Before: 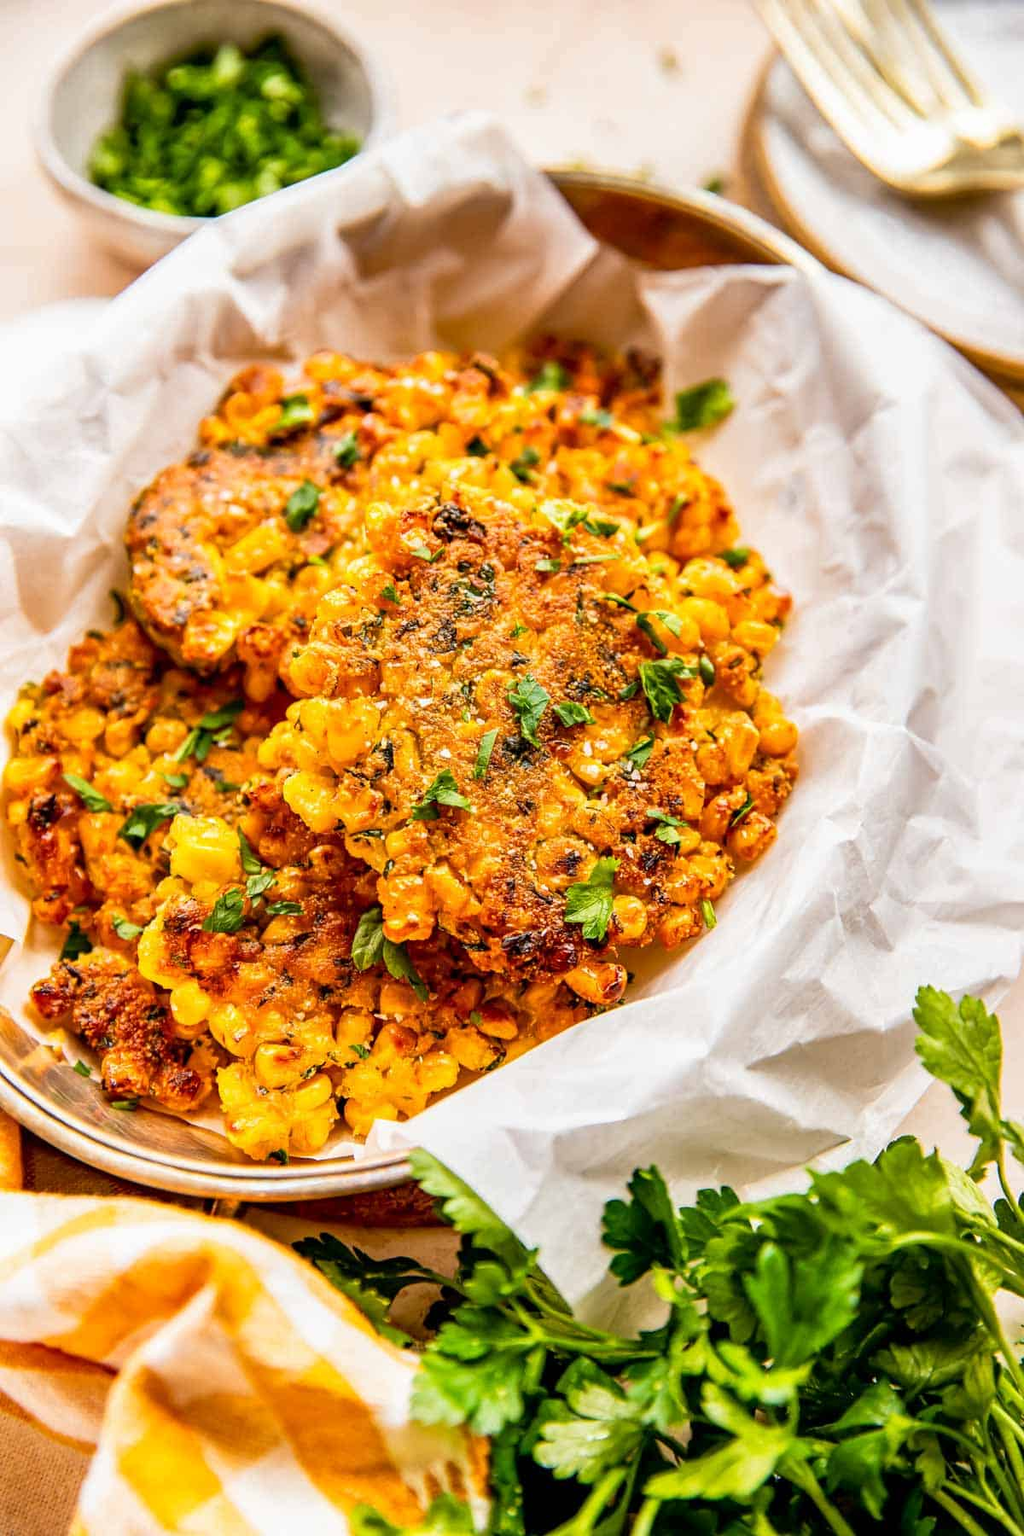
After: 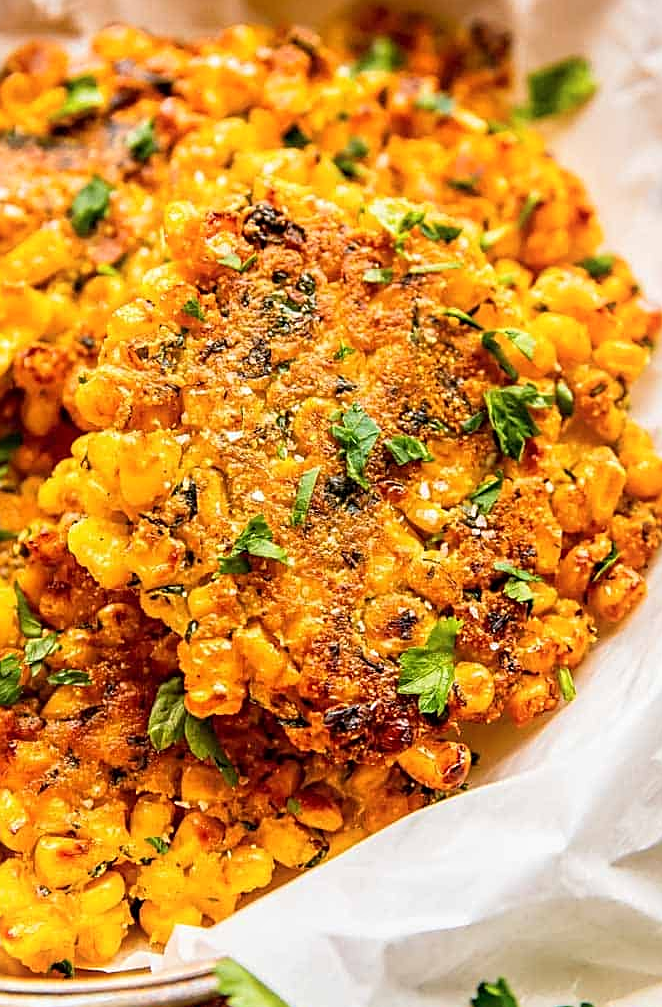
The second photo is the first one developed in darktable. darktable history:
sharpen: on, module defaults
crop and rotate: left 22.037%, top 21.54%, right 22.795%, bottom 22.468%
shadows and highlights: radius 93.79, shadows -14.18, white point adjustment 0.179, highlights 32.78, compress 48.4%, soften with gaussian
